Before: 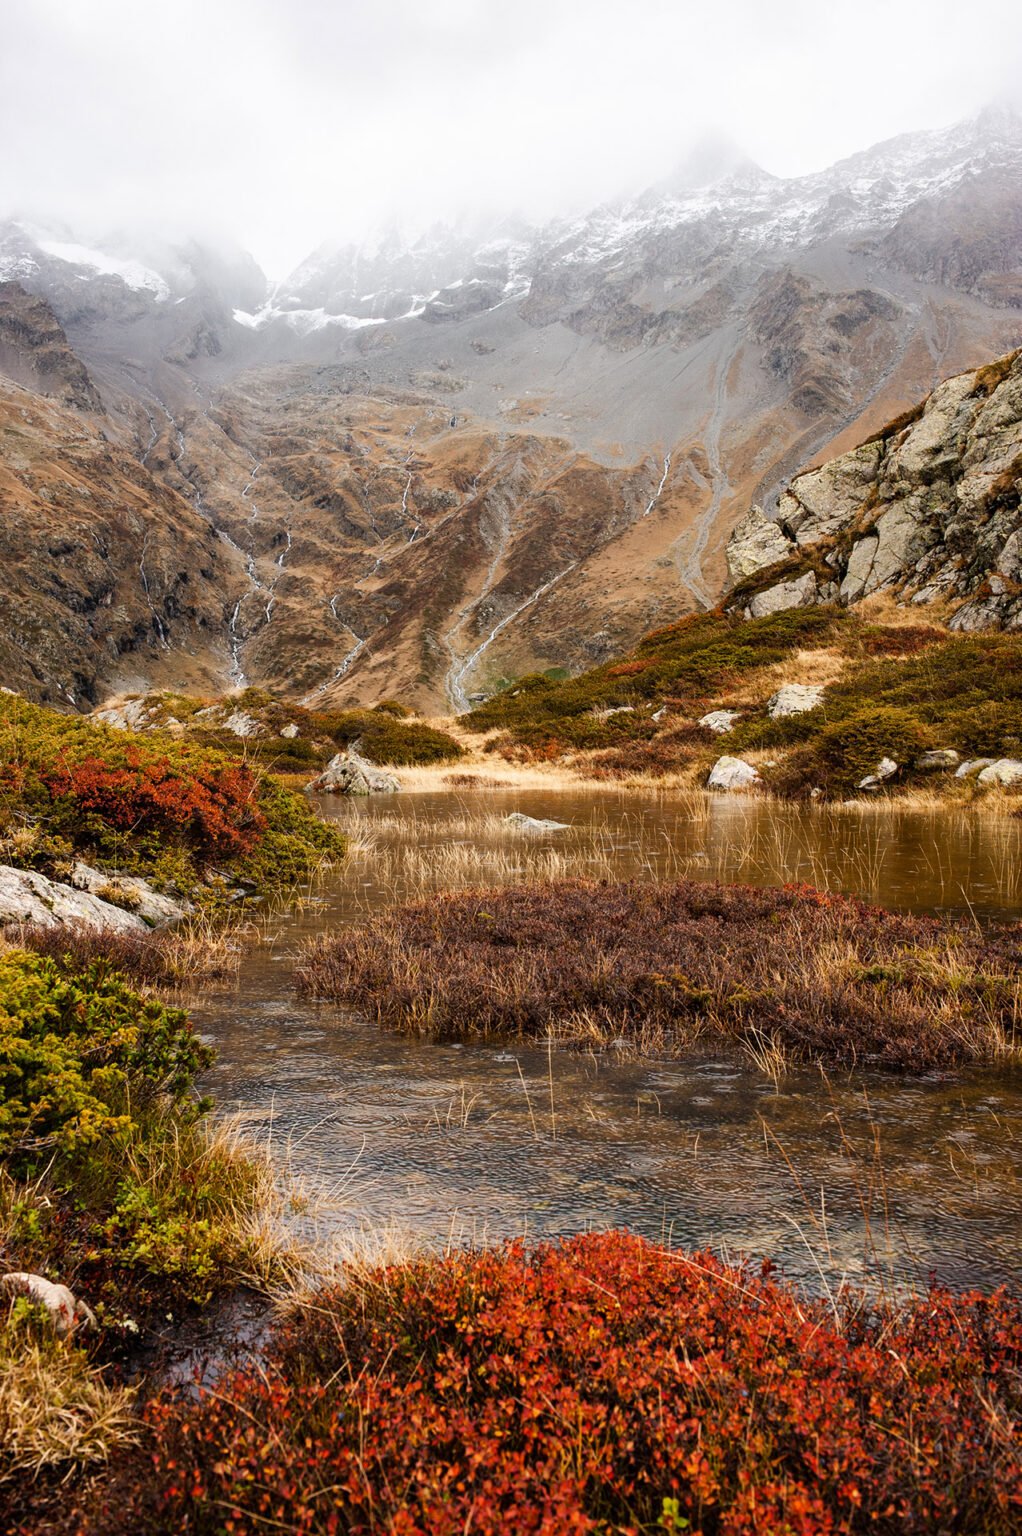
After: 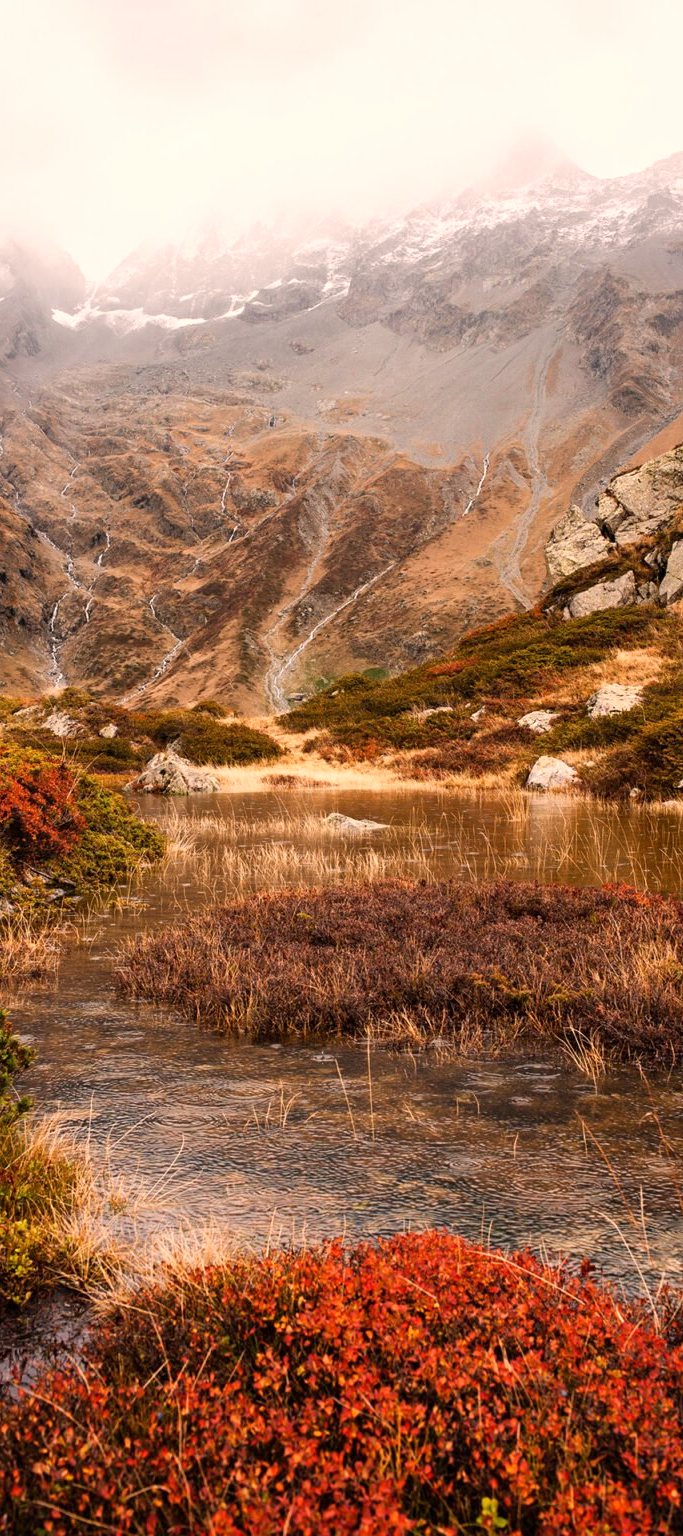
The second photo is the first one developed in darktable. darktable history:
crop and rotate: left 17.732%, right 15.423%
white balance: red 1.127, blue 0.943
